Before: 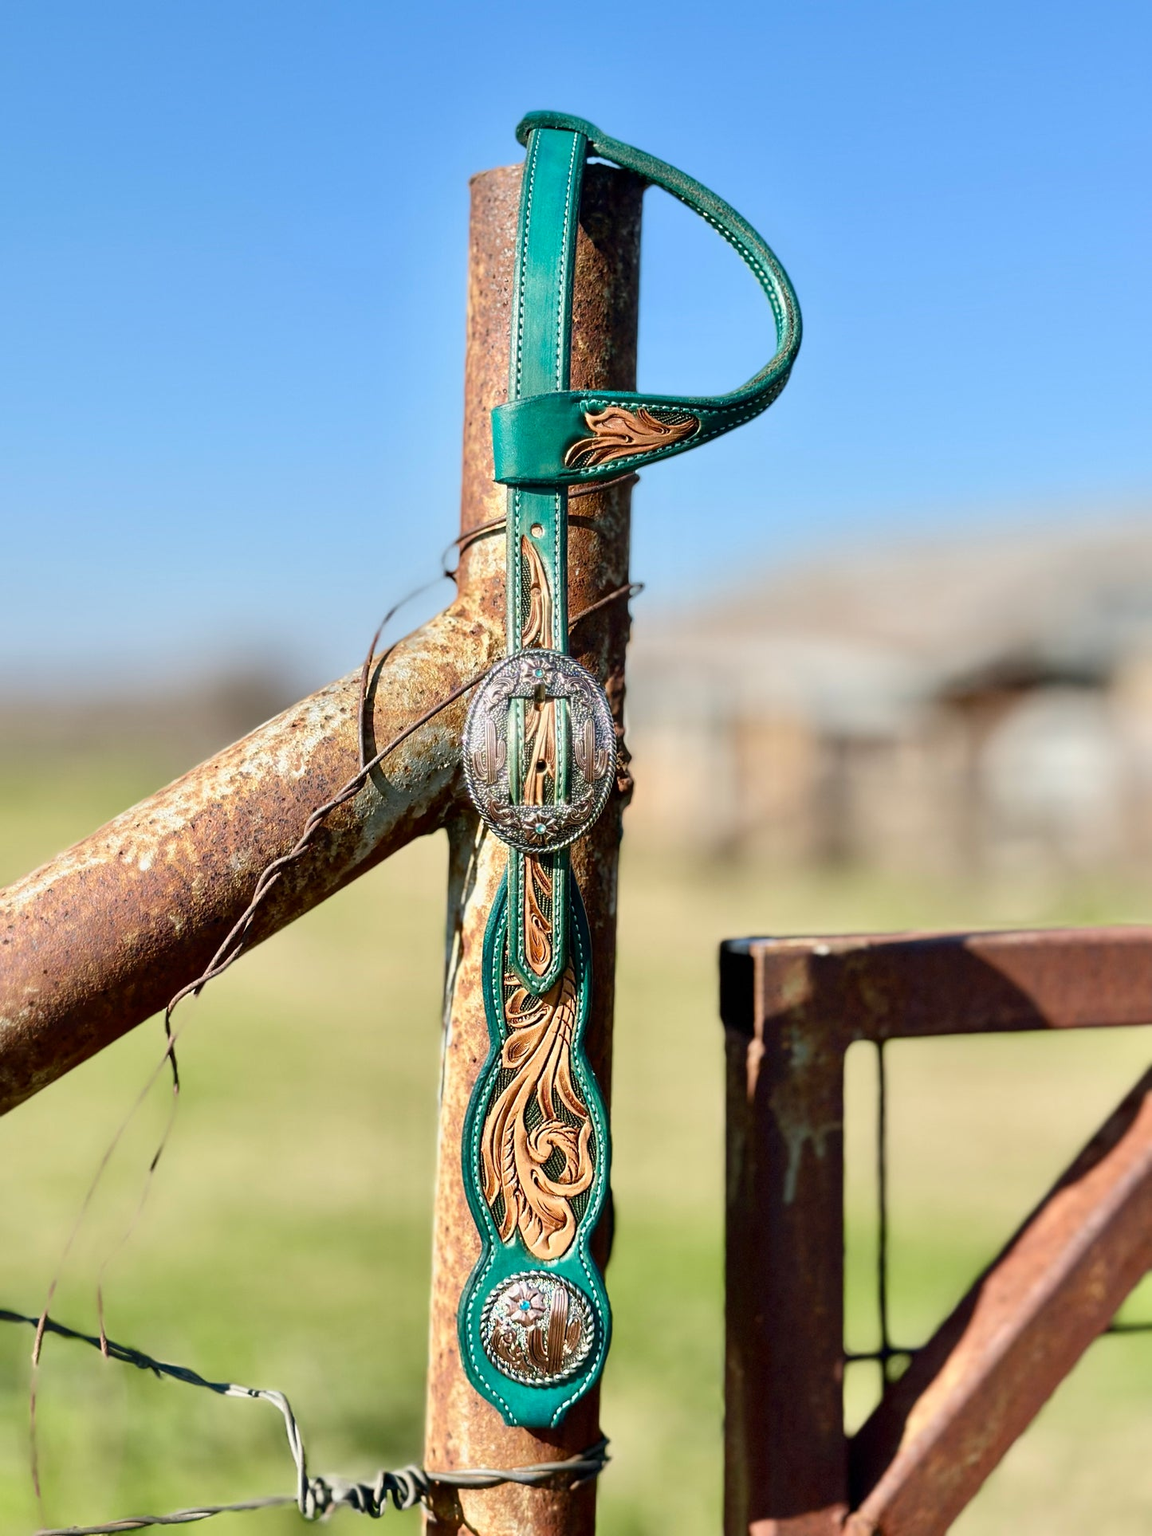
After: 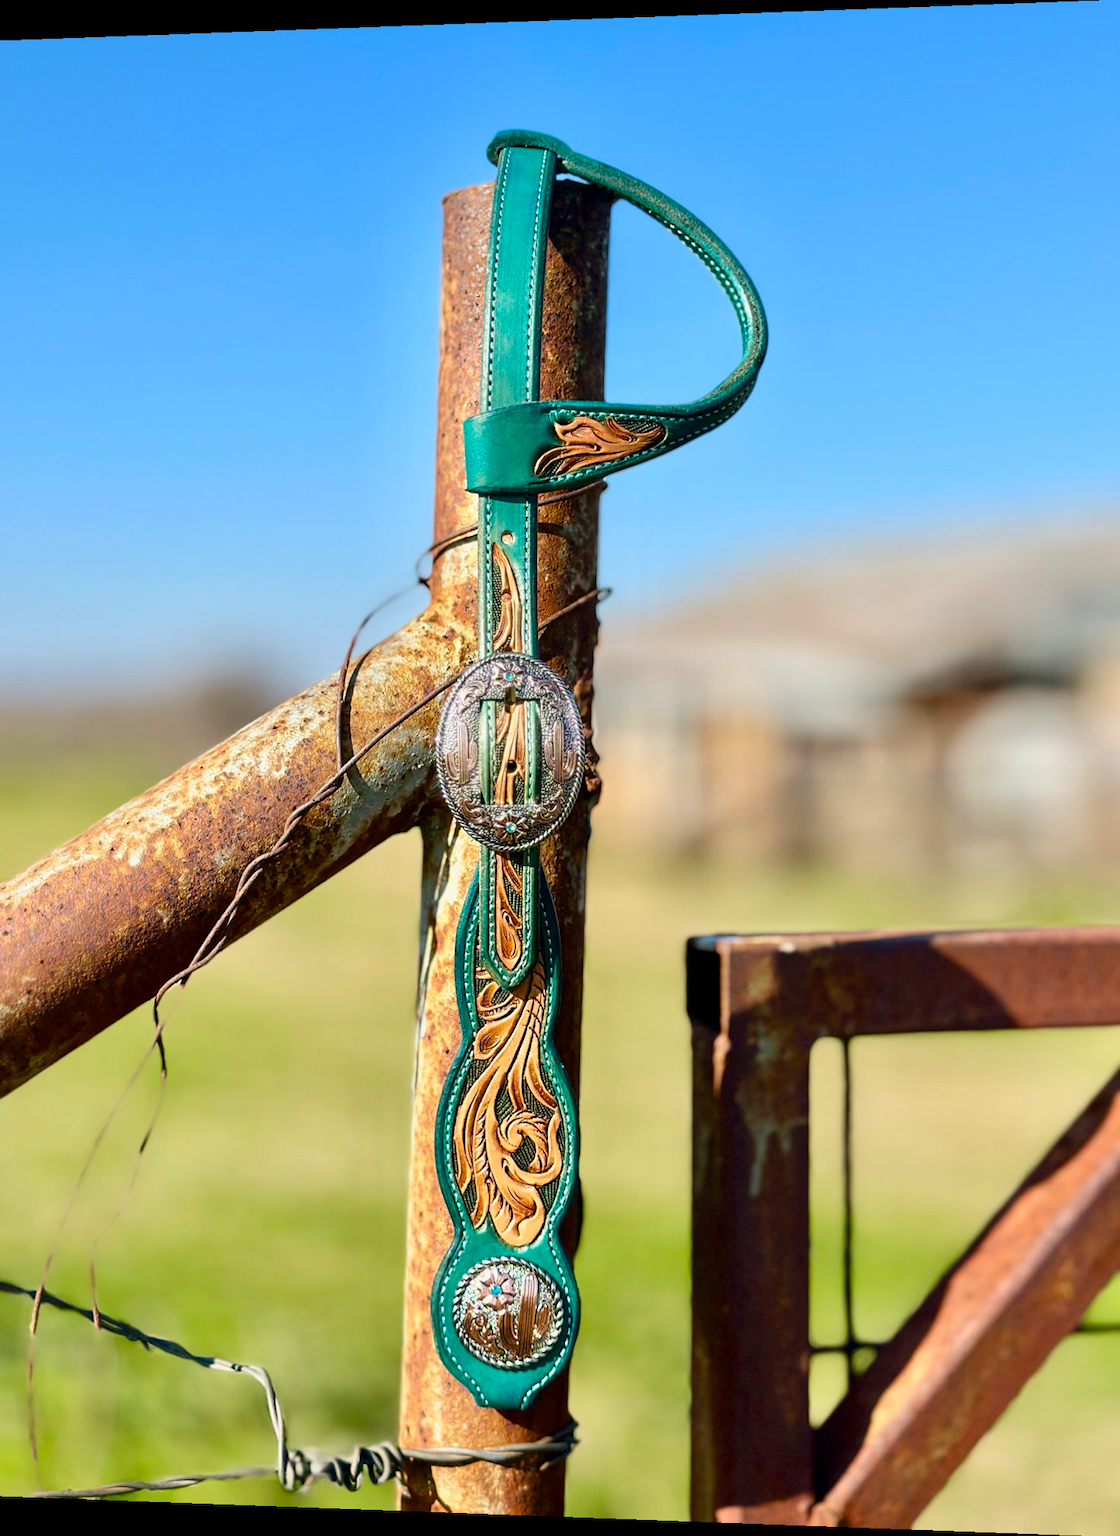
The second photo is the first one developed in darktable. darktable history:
color balance rgb: perceptual saturation grading › global saturation 20%, global vibrance 20%
rotate and perspective: lens shift (horizontal) -0.055, automatic cropping off
